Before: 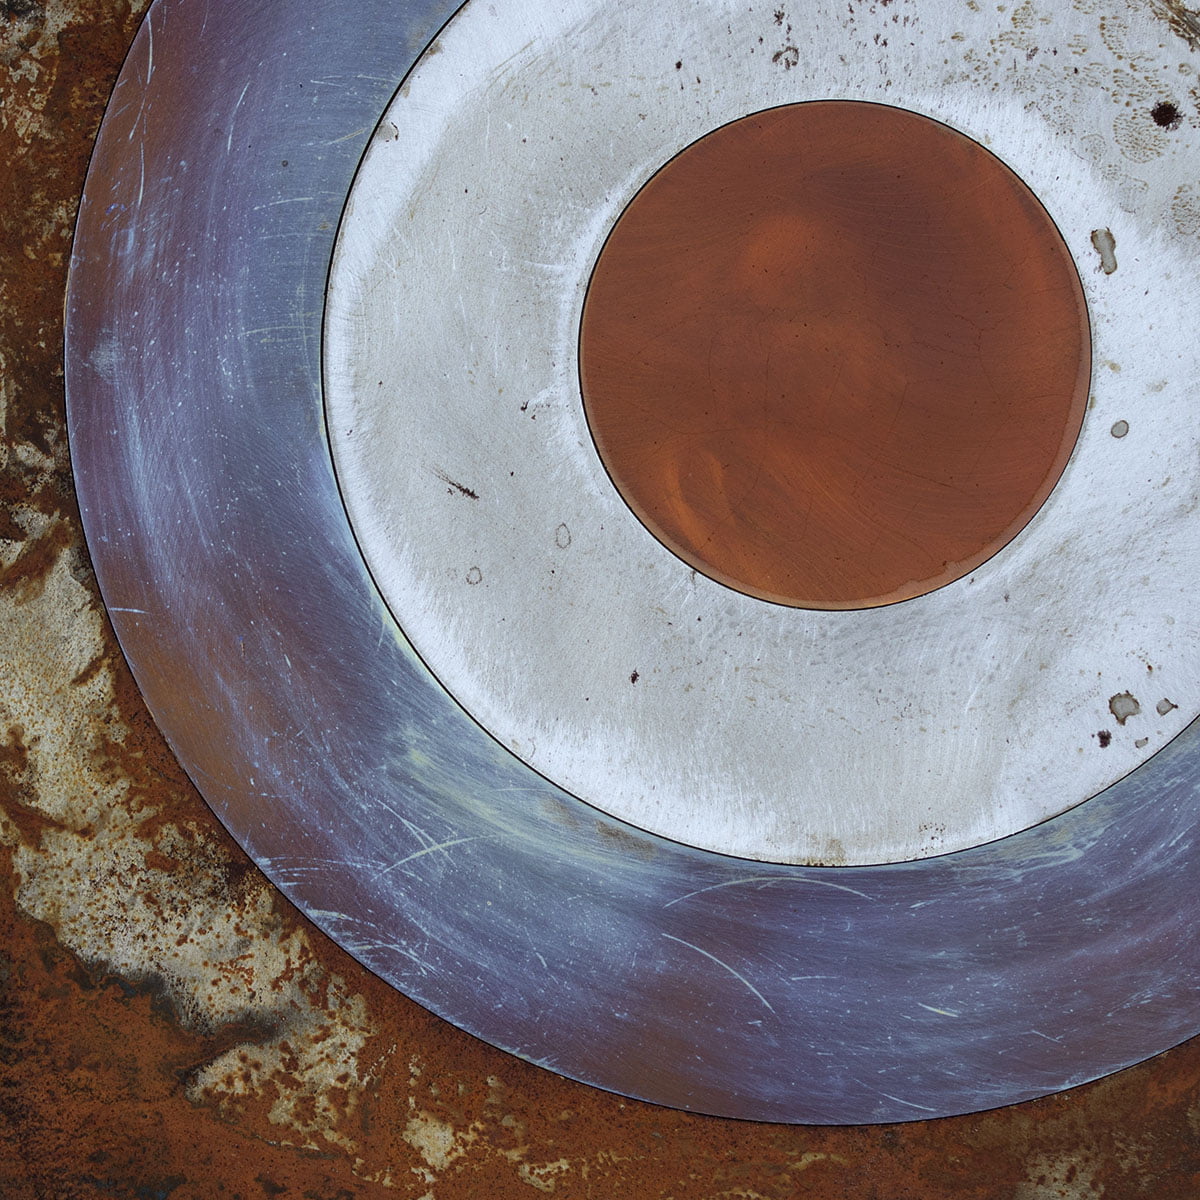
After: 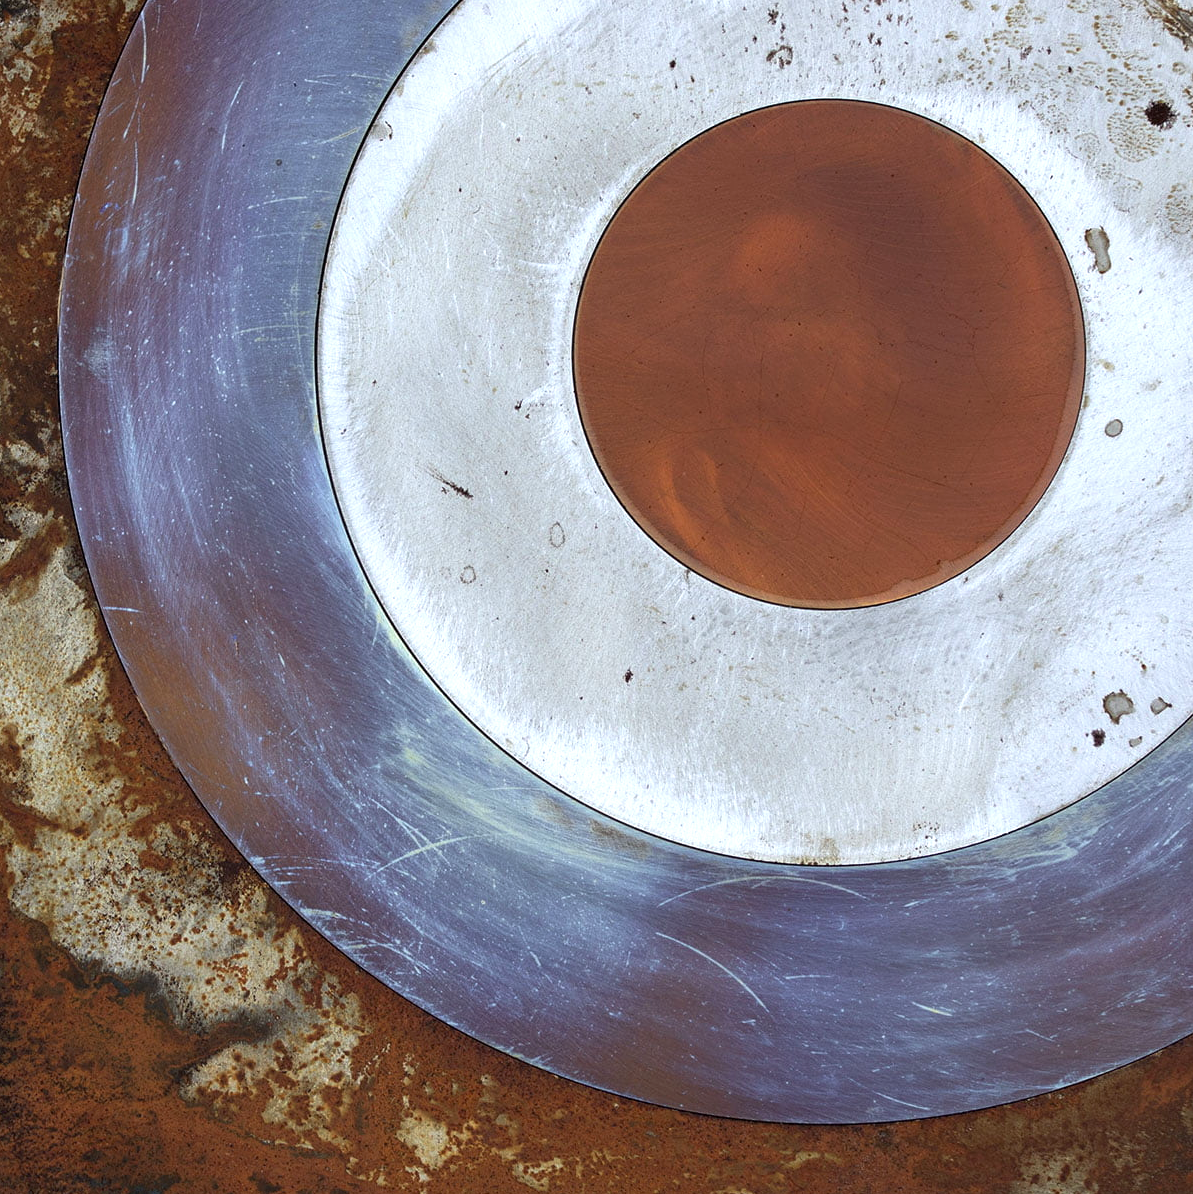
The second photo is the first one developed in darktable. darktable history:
base curve: curves: ch0 [(0, 0) (0.303, 0.277) (1, 1)], preserve colors none
crop and rotate: left 0.531%, top 0.134%, bottom 0.36%
exposure: black level correction 0.001, exposure 0.499 EV, compensate highlight preservation false
